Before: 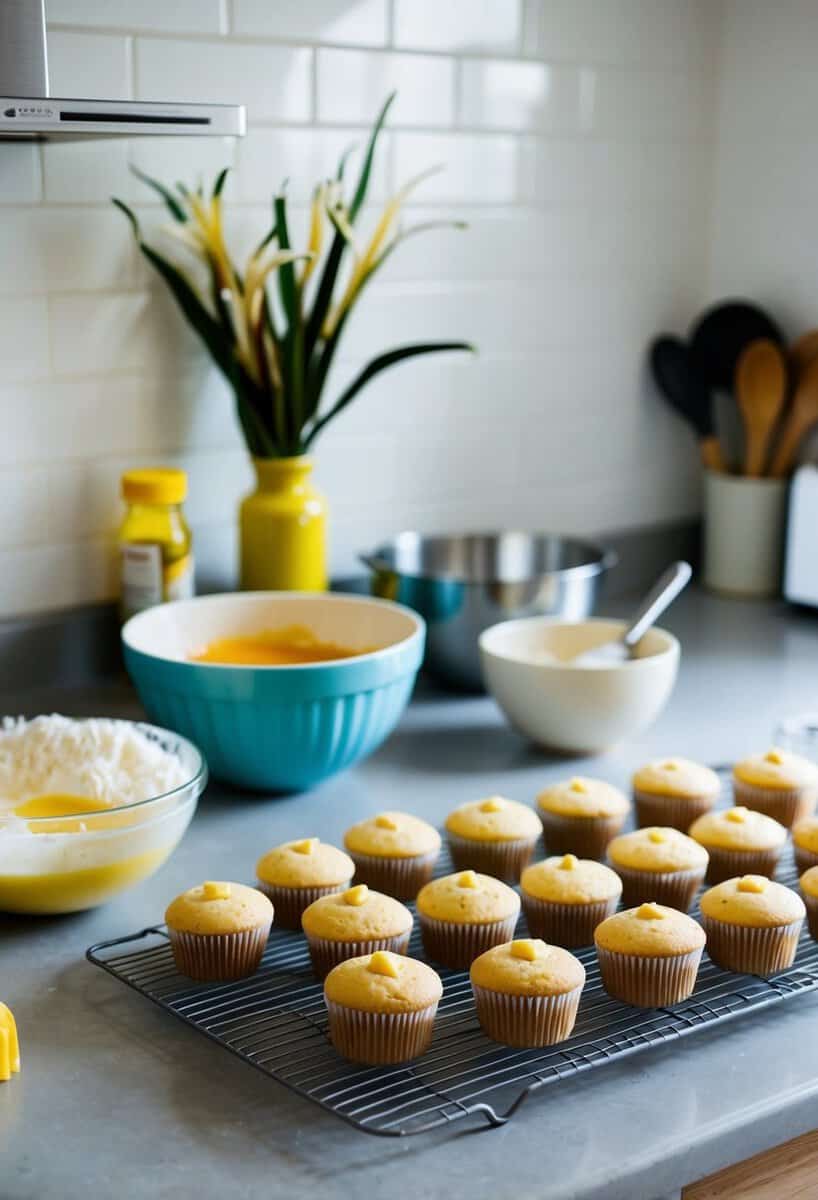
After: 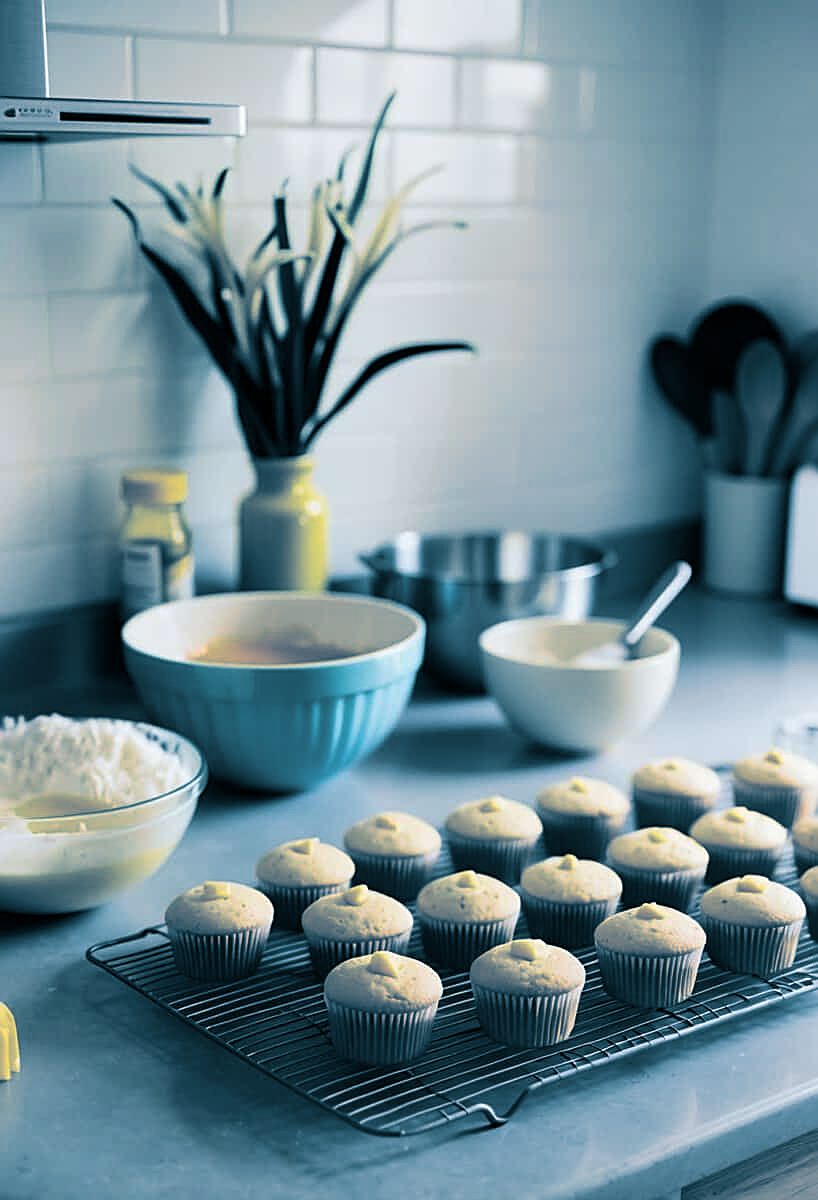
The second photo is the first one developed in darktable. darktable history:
split-toning: shadows › hue 212.4°, balance -70
exposure: exposure -0.048 EV, compensate highlight preservation false
sharpen: on, module defaults
